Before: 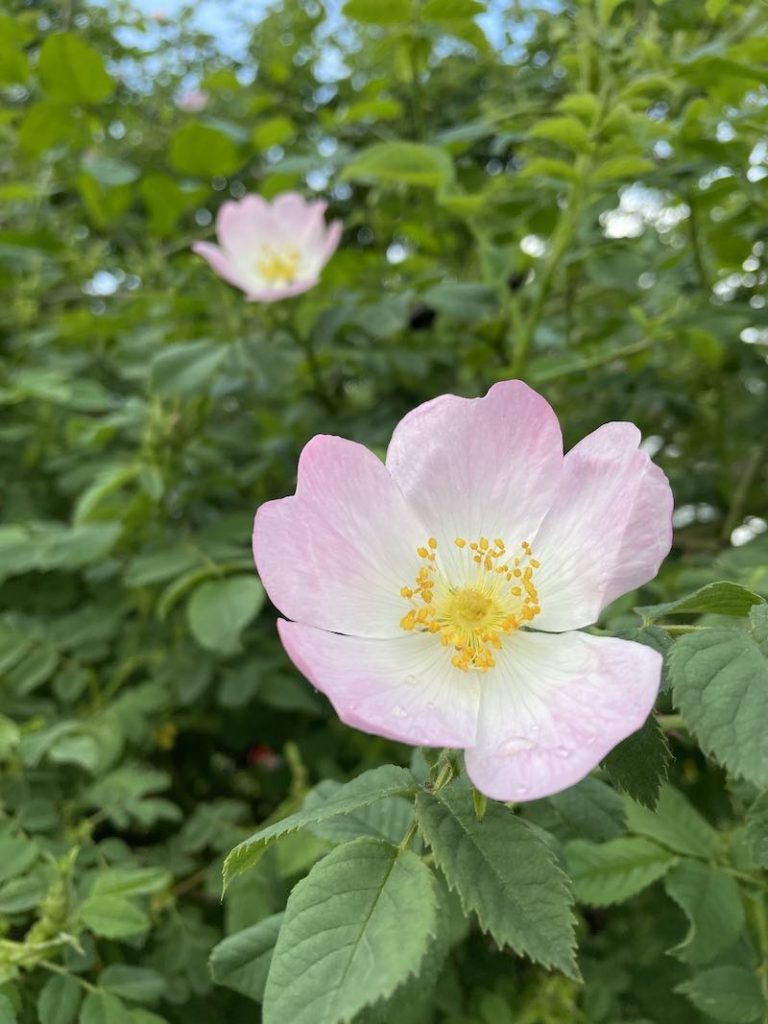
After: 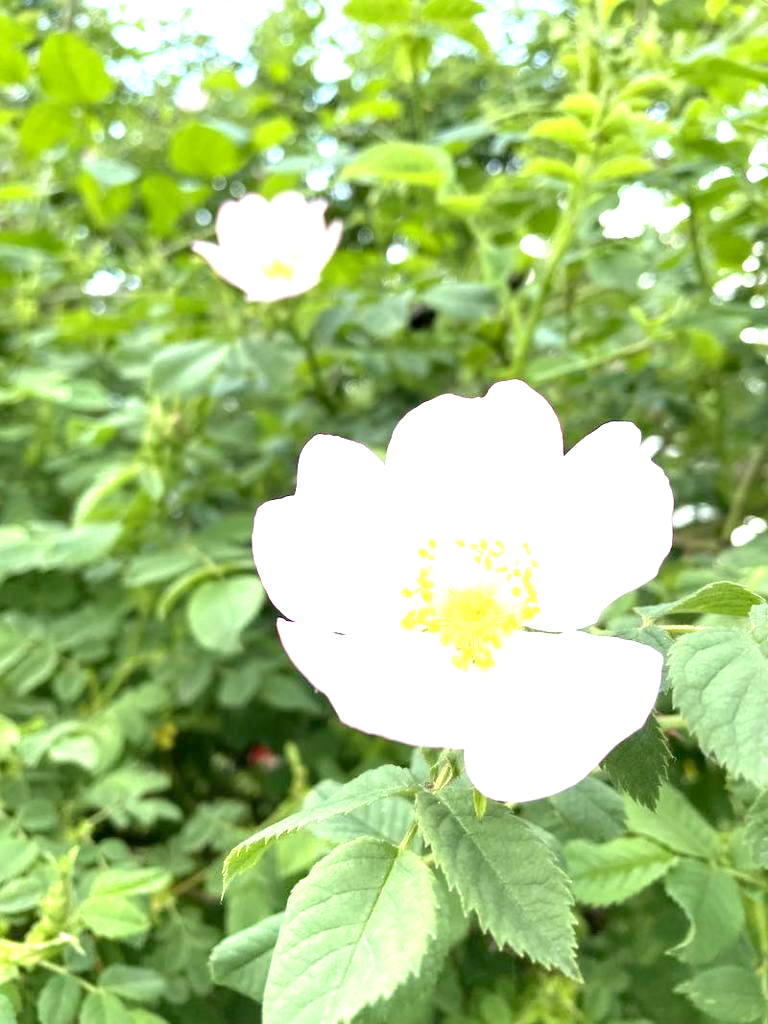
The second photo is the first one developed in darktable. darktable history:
exposure: black level correction 0.001, exposure 1.722 EV, compensate highlight preservation false
